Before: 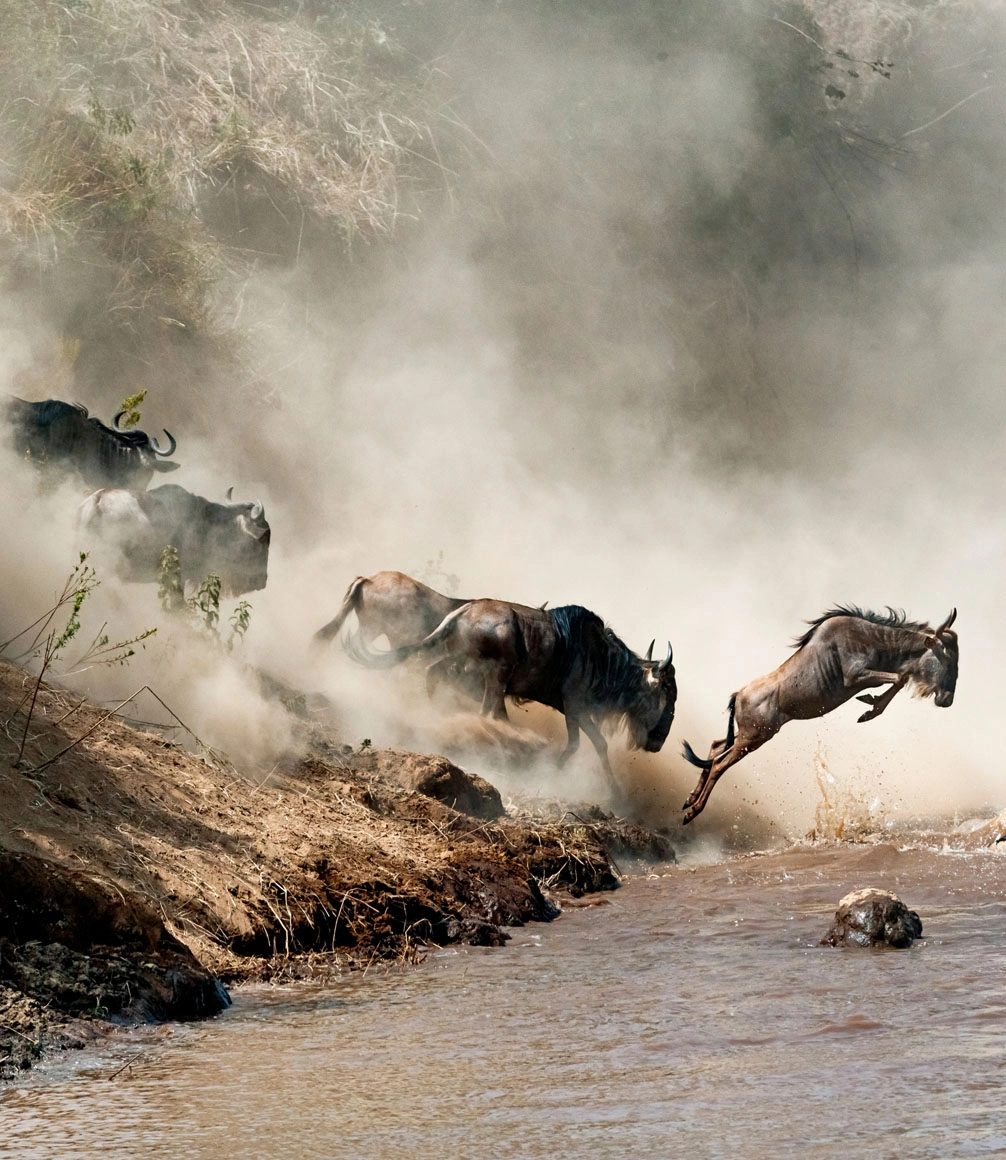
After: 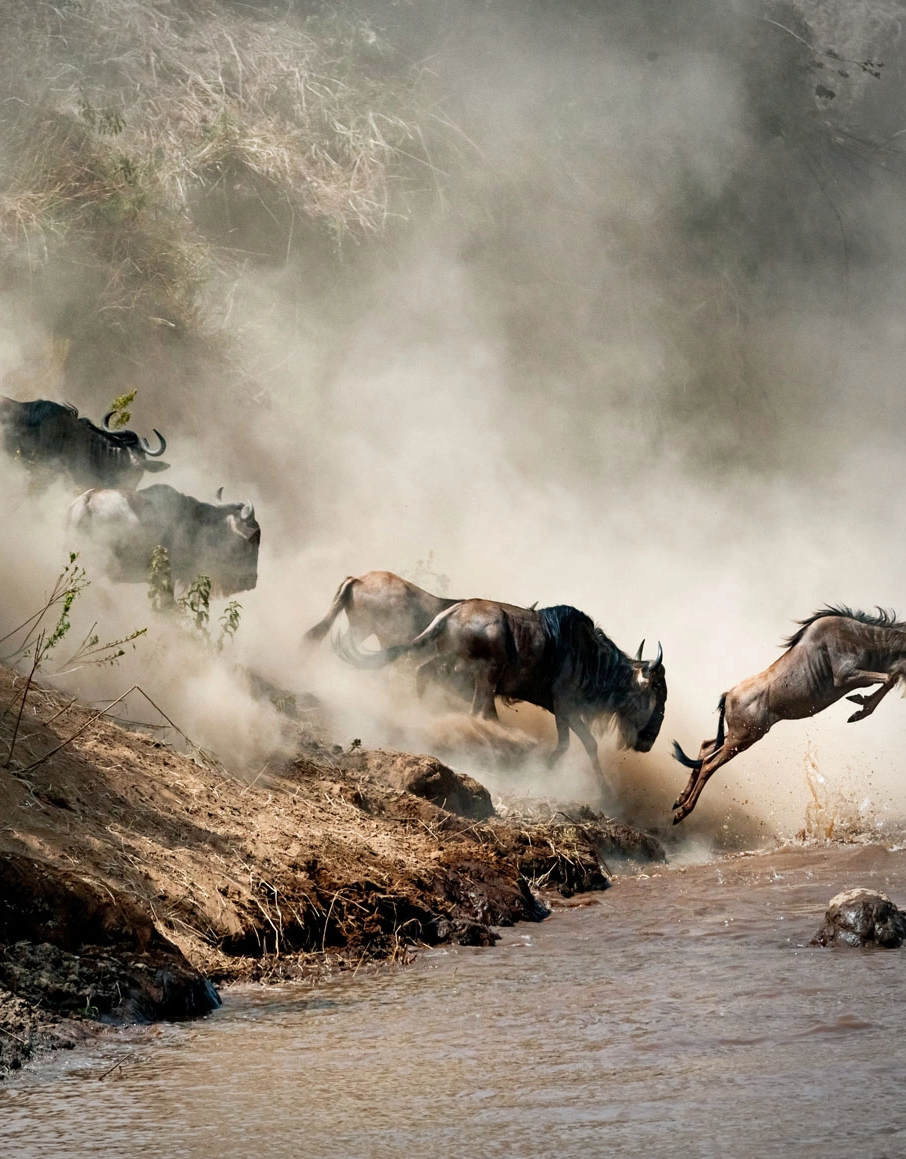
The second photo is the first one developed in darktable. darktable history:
crop and rotate: left 1.088%, right 8.807%
vignetting: center (-0.15, 0.013)
